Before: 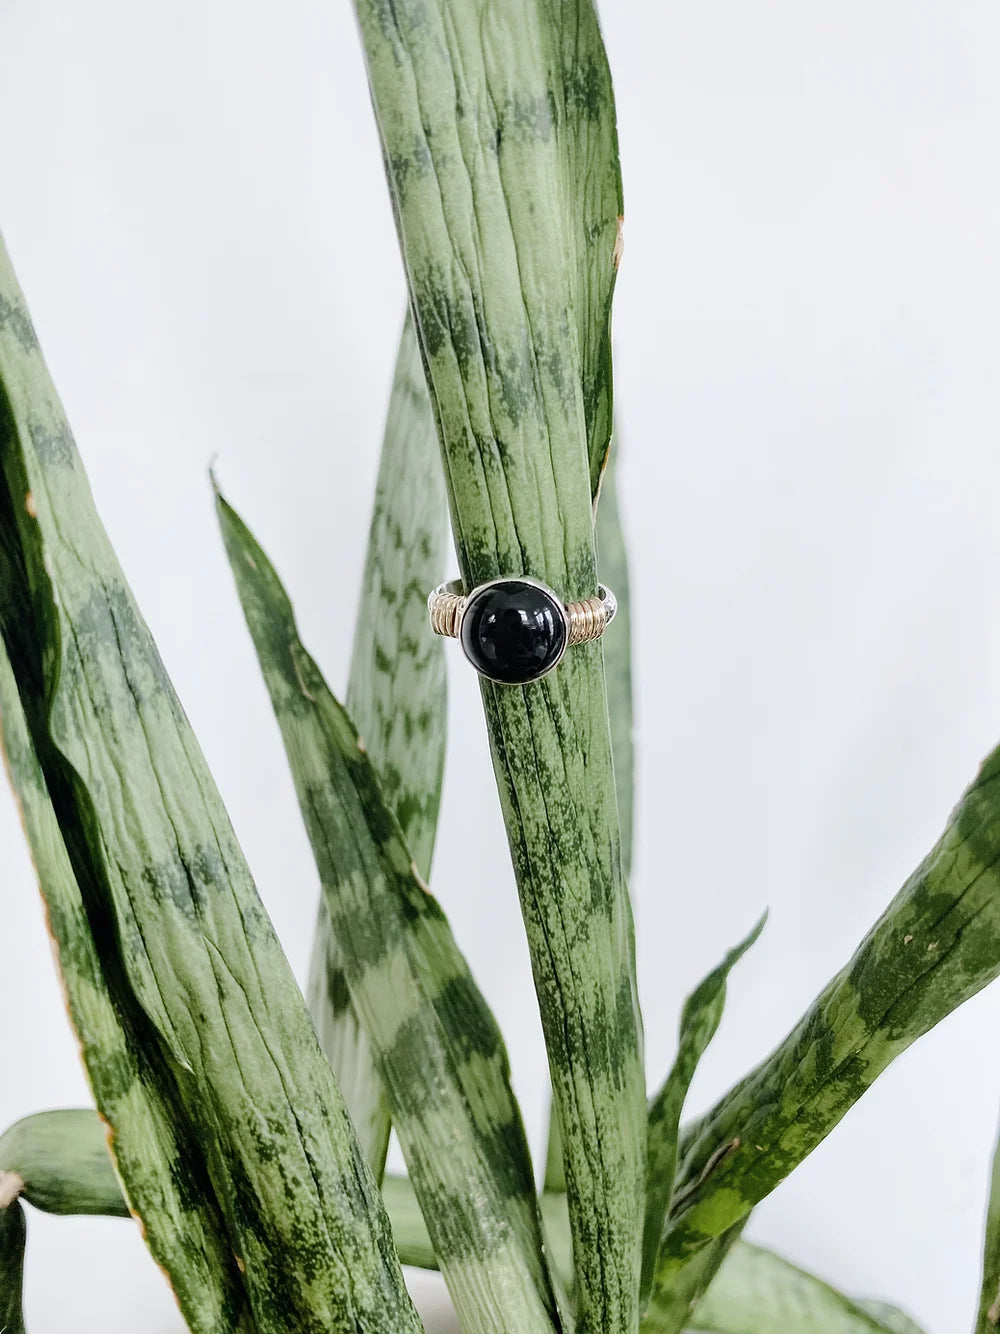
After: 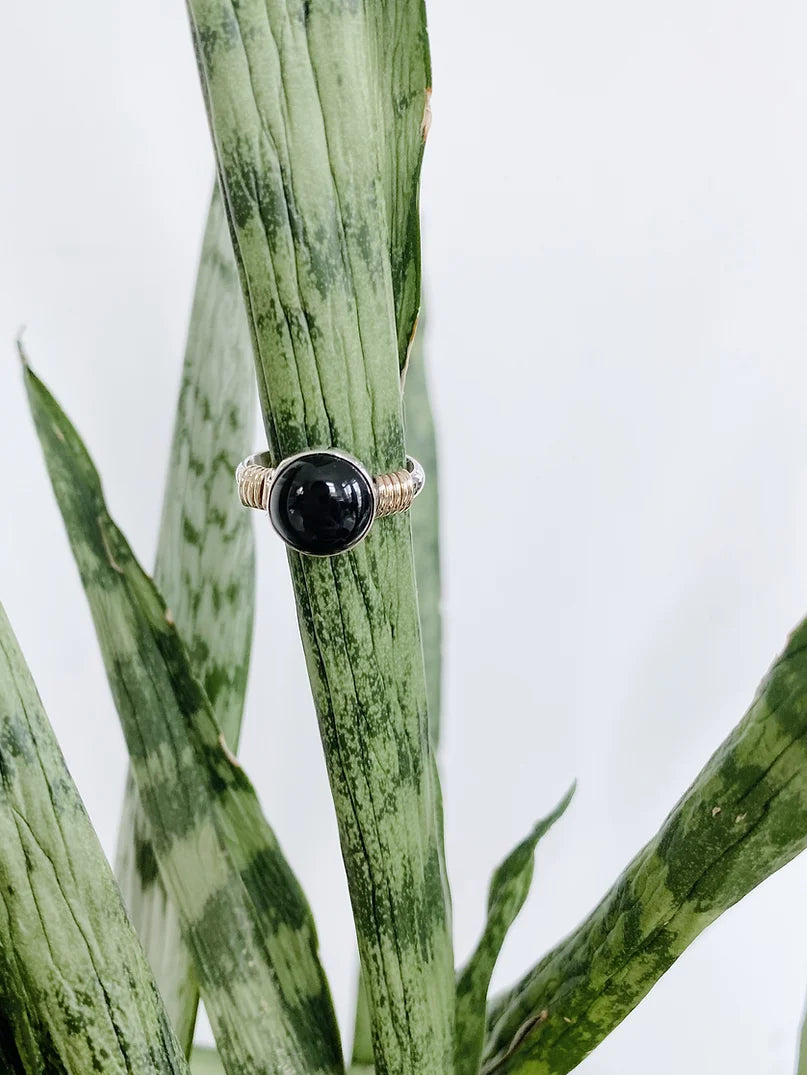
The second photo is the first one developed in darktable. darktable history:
crop: left 19.239%, top 9.665%, right 0%, bottom 9.678%
